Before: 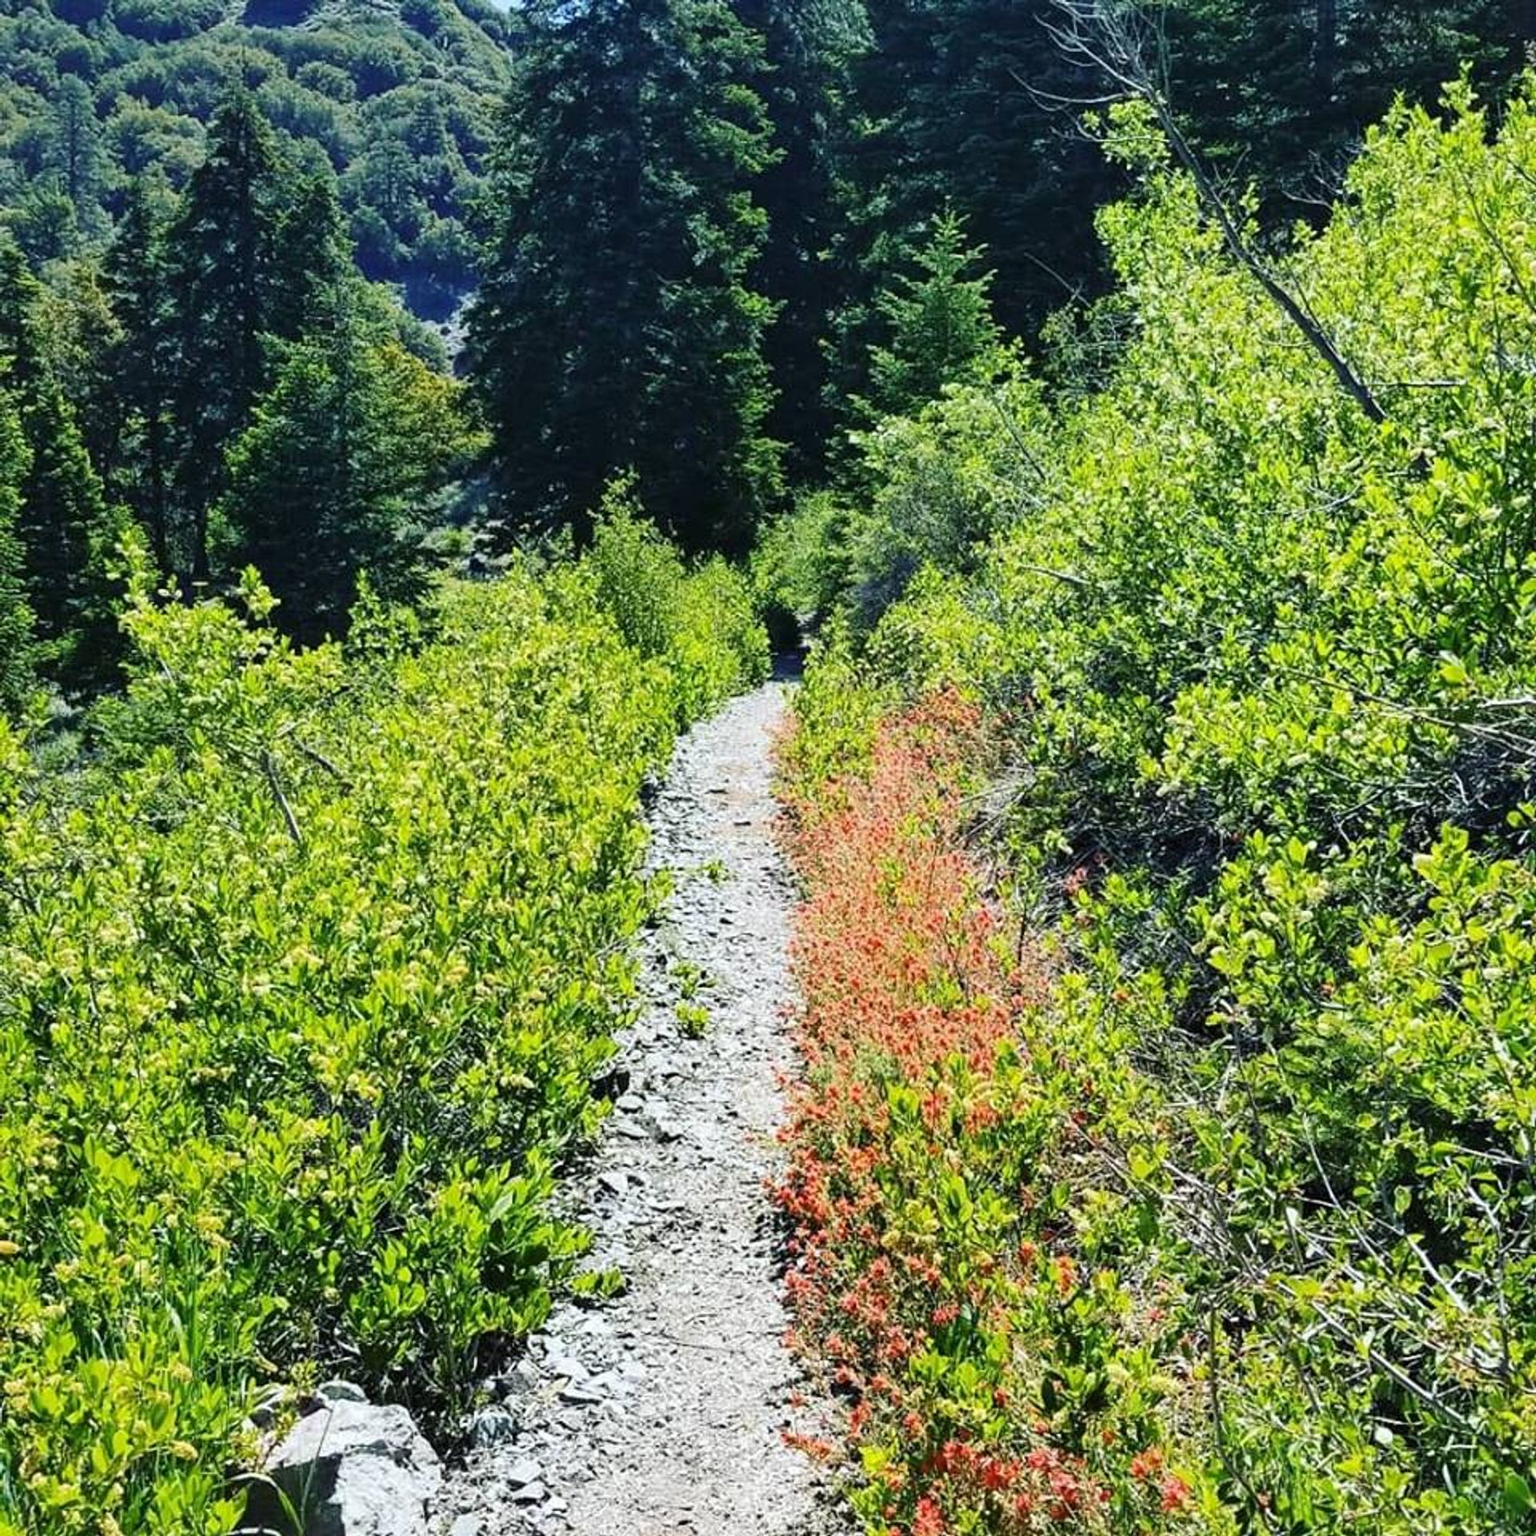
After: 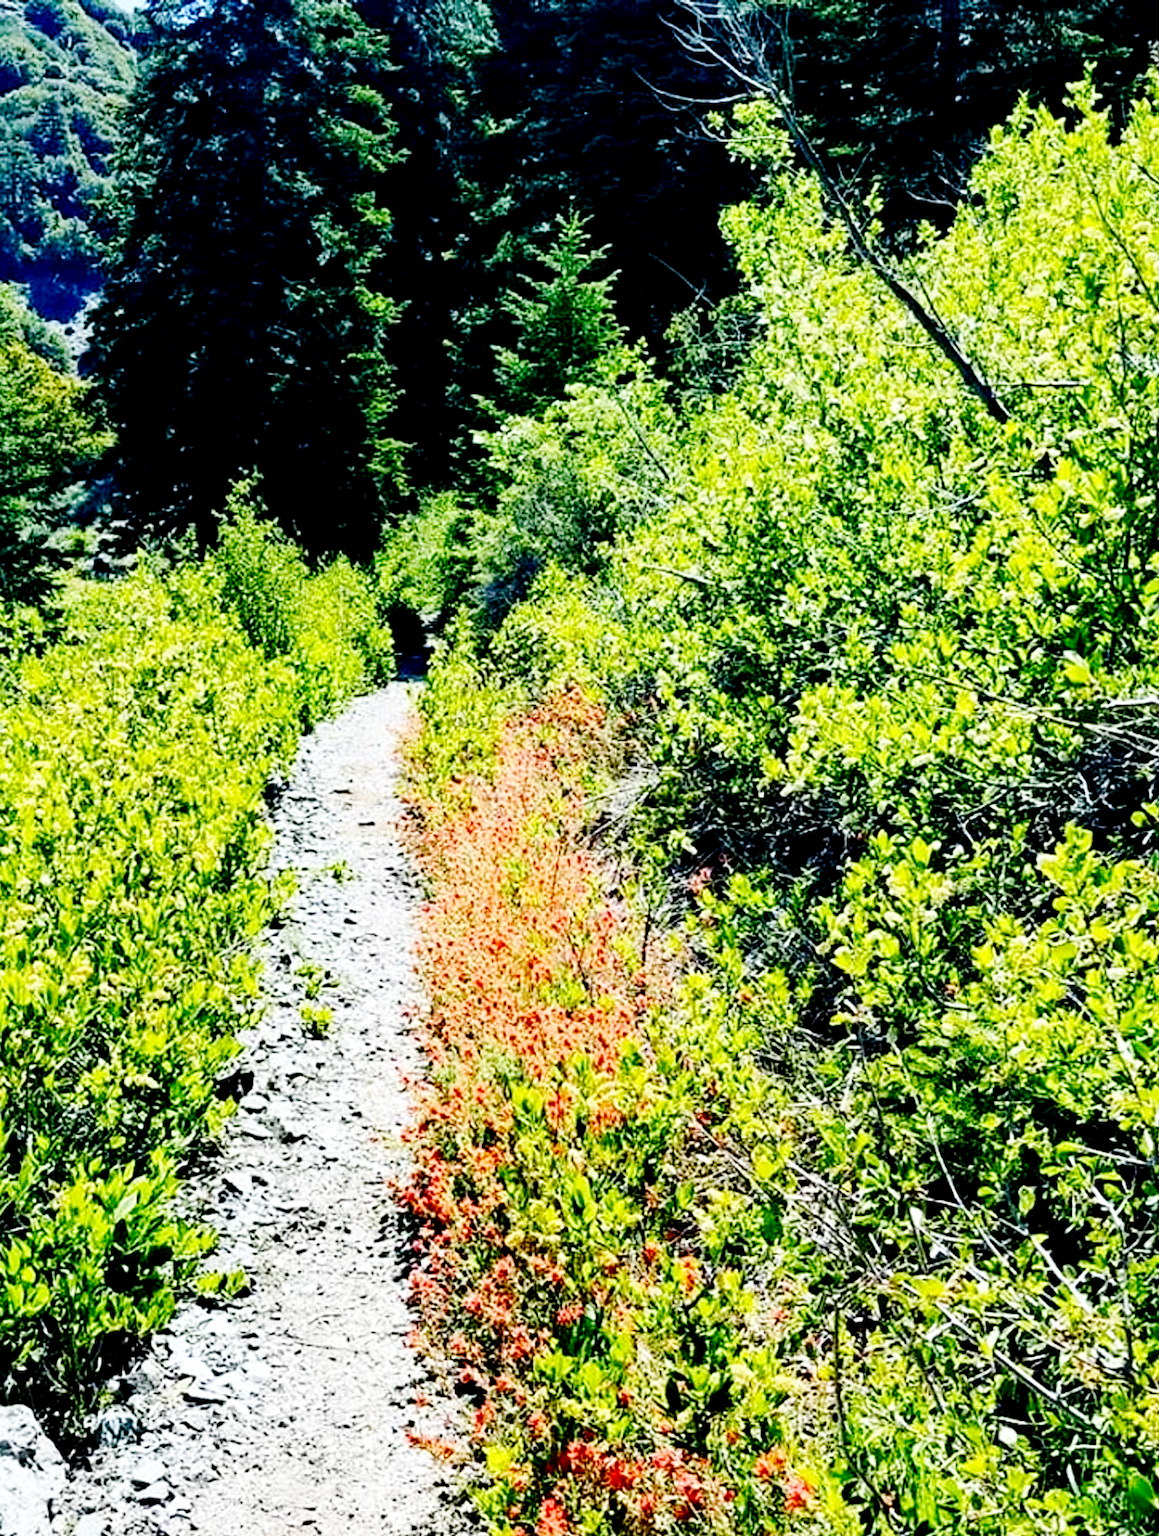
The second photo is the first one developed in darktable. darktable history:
crop and rotate: left 24.507%
exposure: black level correction 0.025, exposure 0.186 EV, compensate highlight preservation false
base curve: curves: ch0 [(0, 0) (0.036, 0.025) (0.121, 0.166) (0.206, 0.329) (0.605, 0.79) (1, 1)], preserve colors none
